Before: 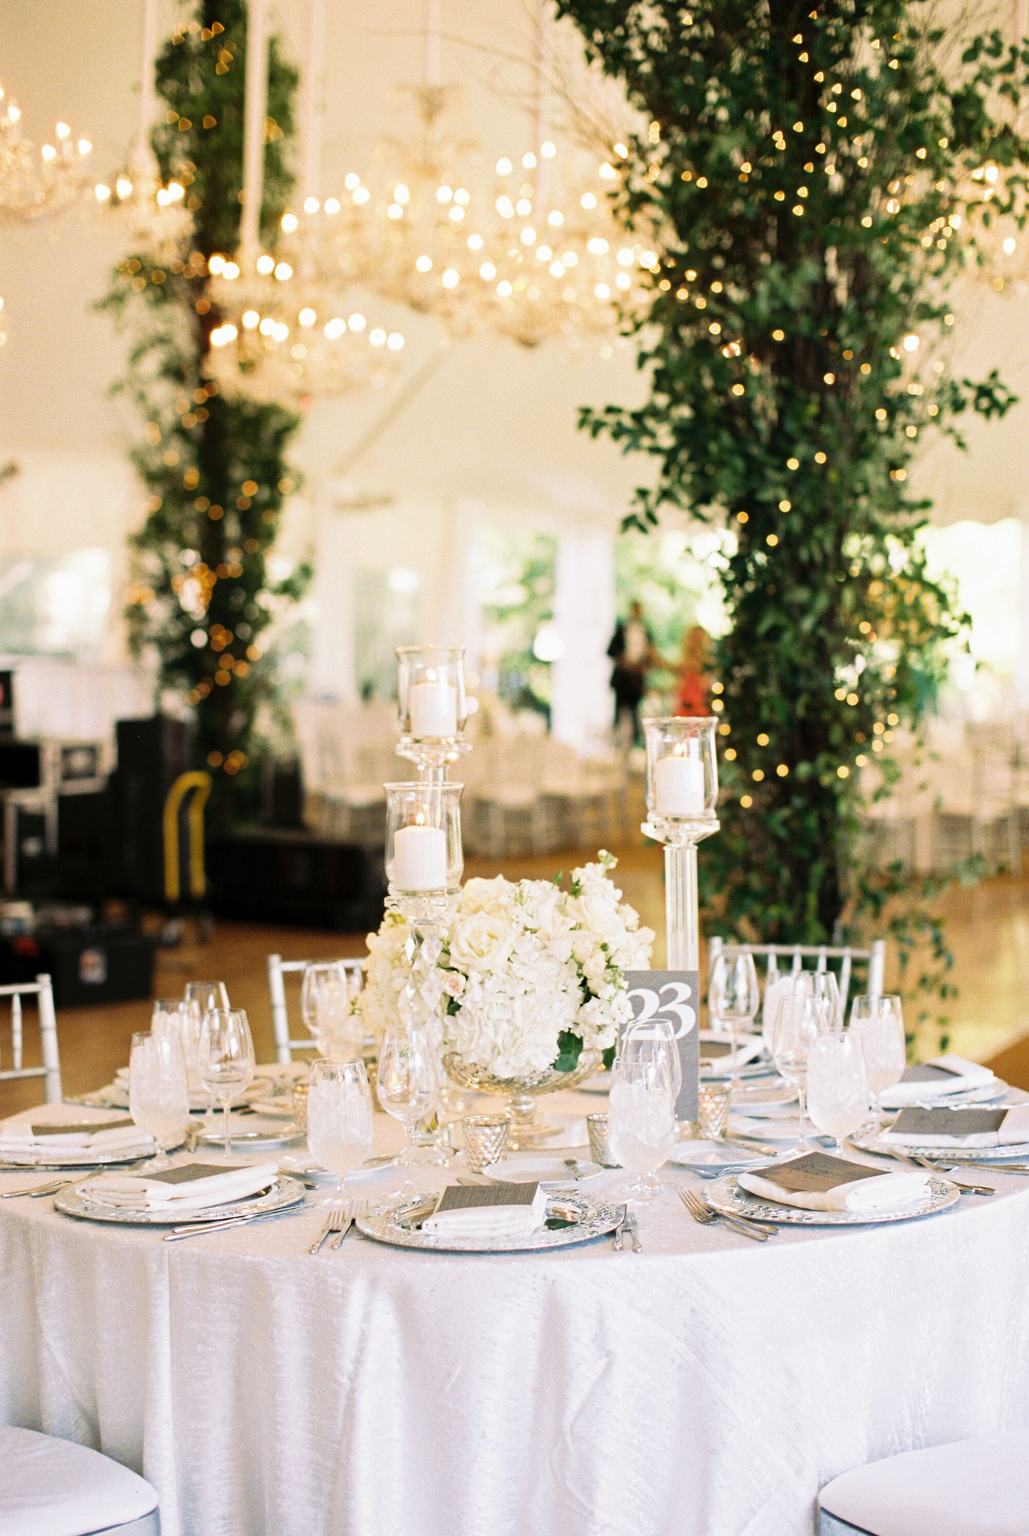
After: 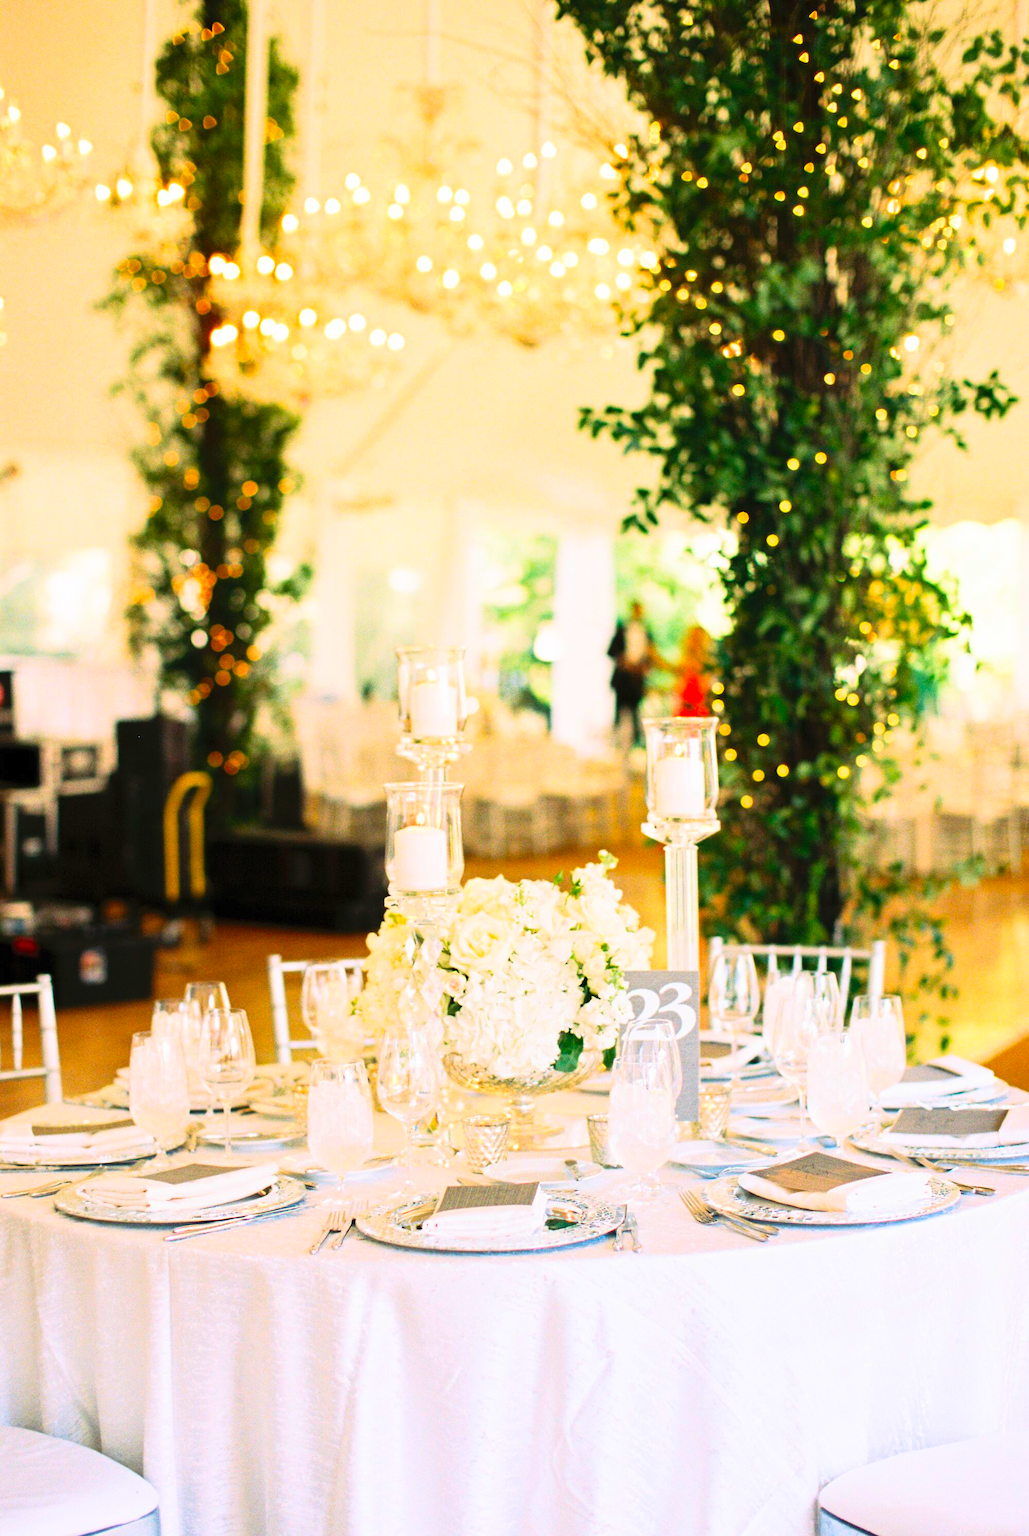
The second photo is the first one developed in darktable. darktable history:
contrast brightness saturation: contrast 0.203, brightness 0.196, saturation 0.789
